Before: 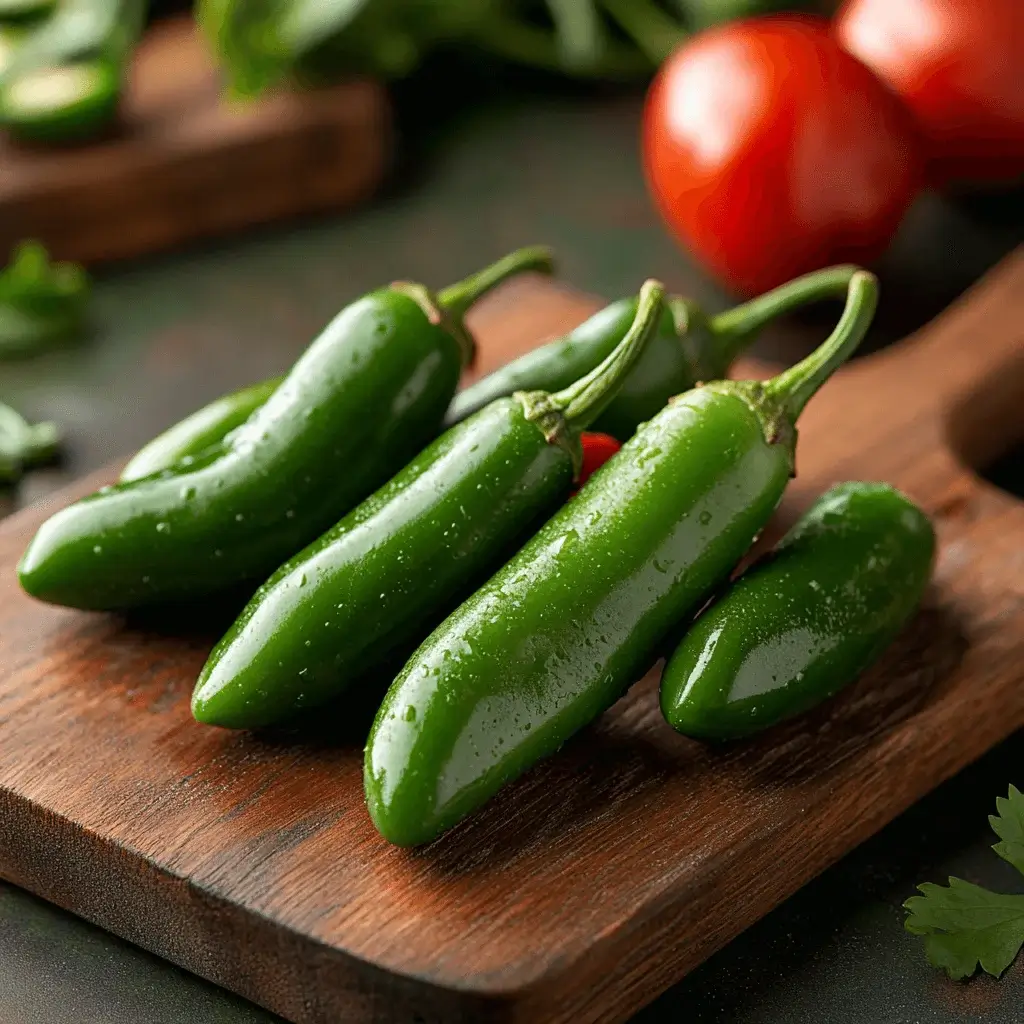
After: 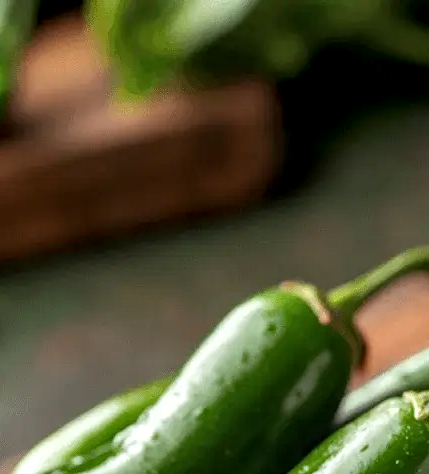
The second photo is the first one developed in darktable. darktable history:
local contrast: detail 130%
crop and rotate: left 10.817%, top 0.062%, right 47.194%, bottom 53.626%
